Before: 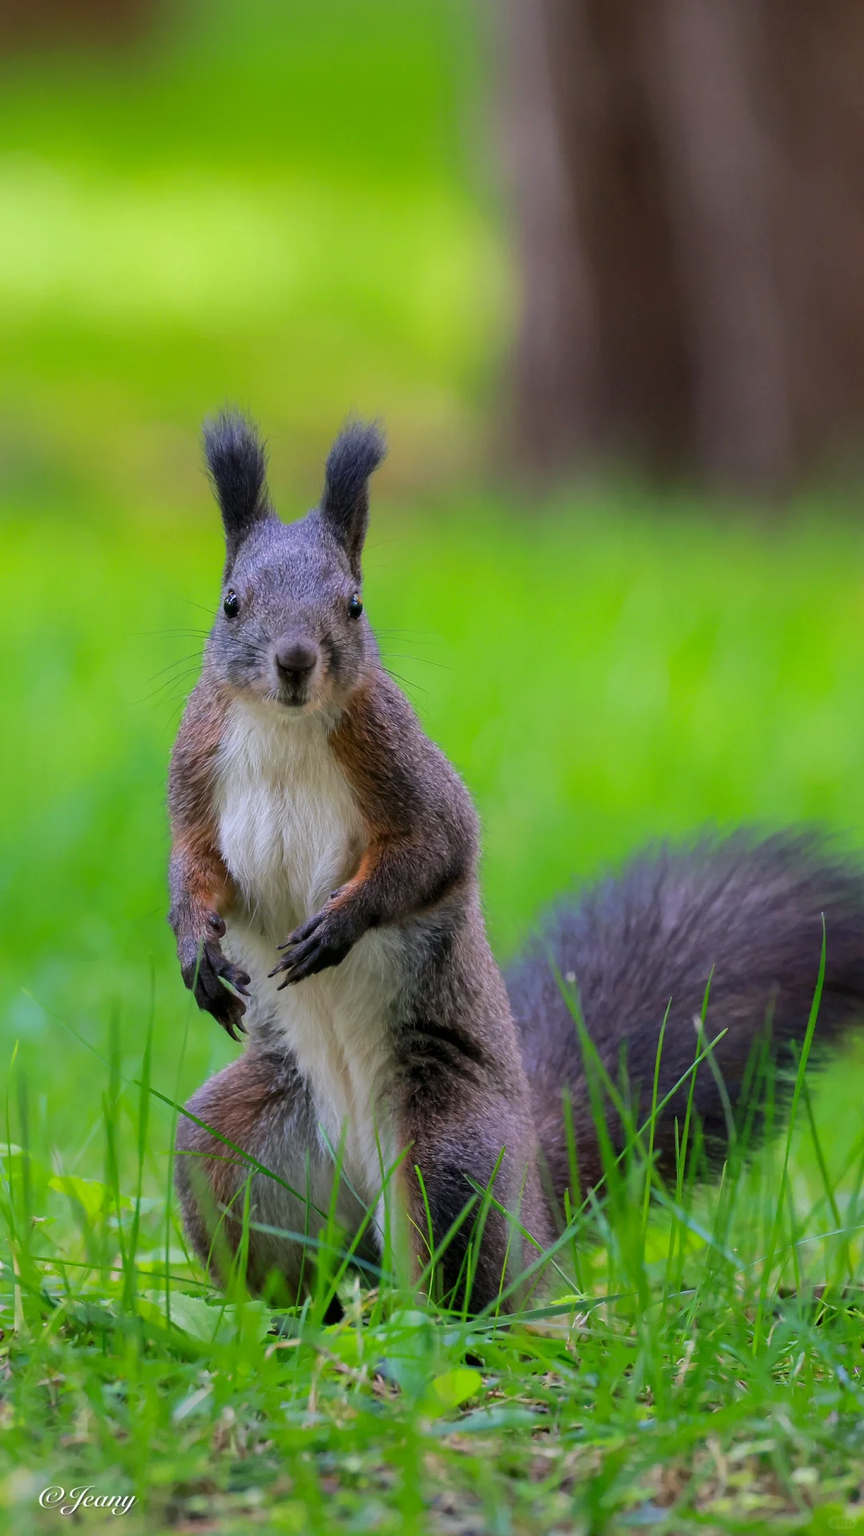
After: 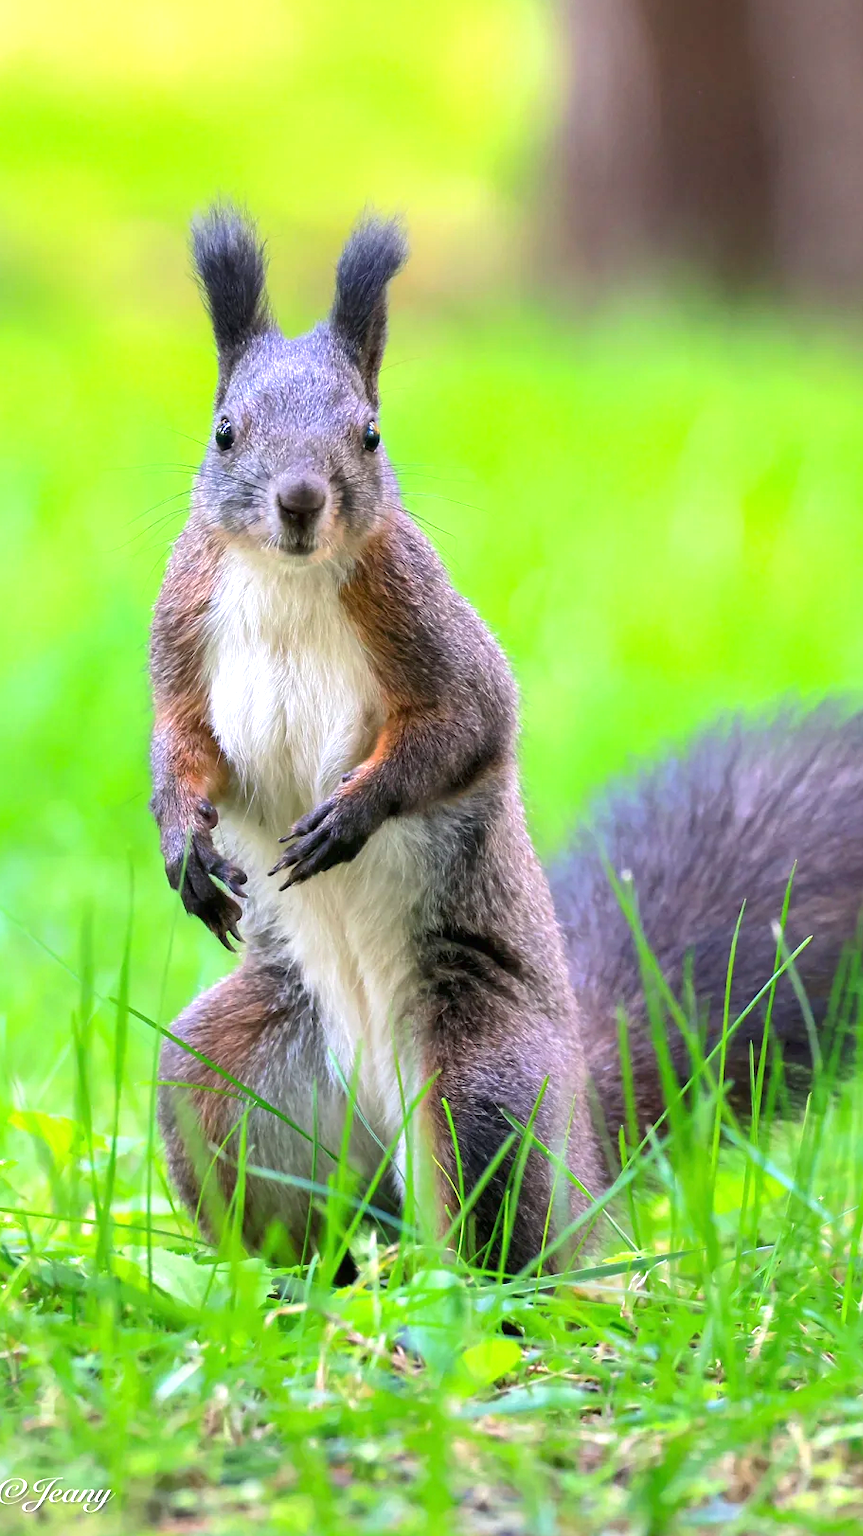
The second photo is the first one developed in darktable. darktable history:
exposure: black level correction 0, exposure 1.2 EV, compensate exposure bias true, compensate highlight preservation false
crop and rotate: left 4.842%, top 15.51%, right 10.668%
